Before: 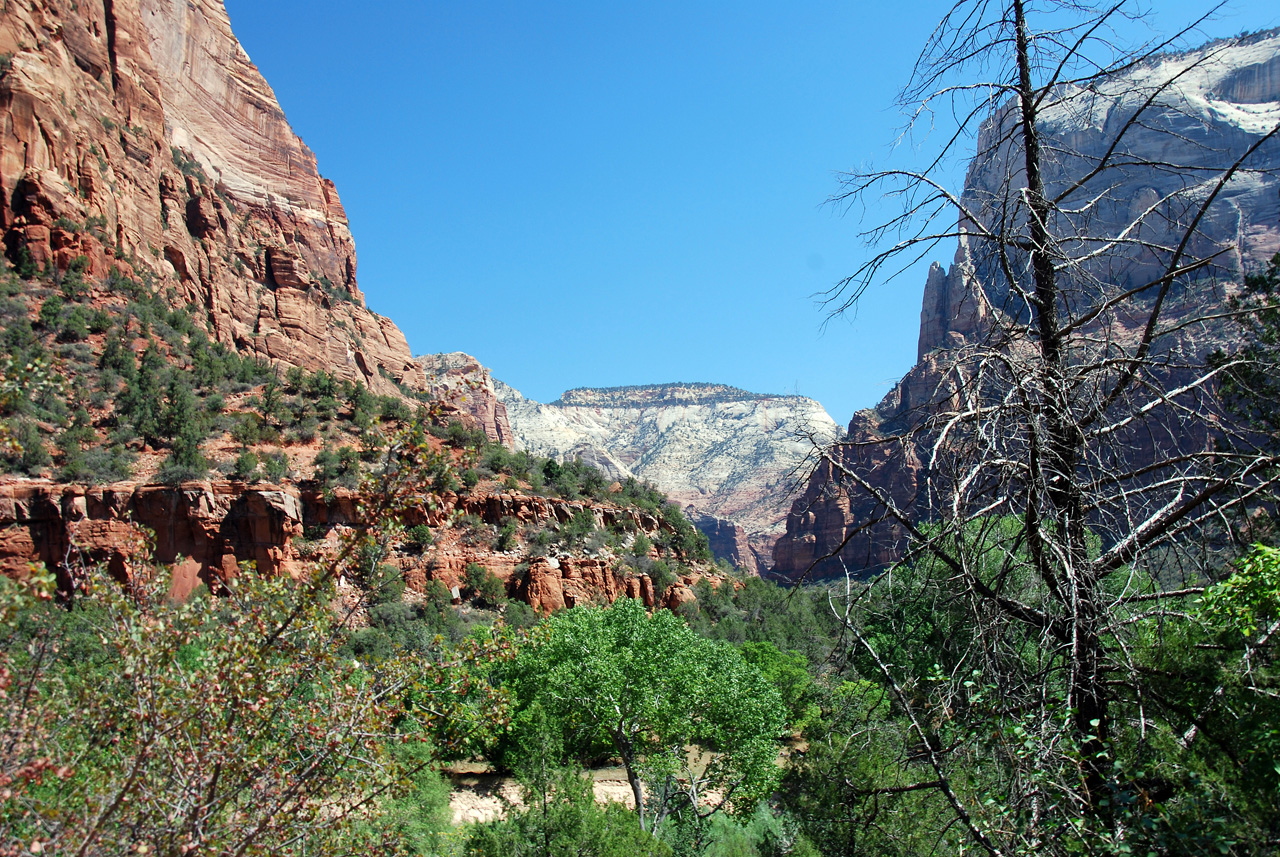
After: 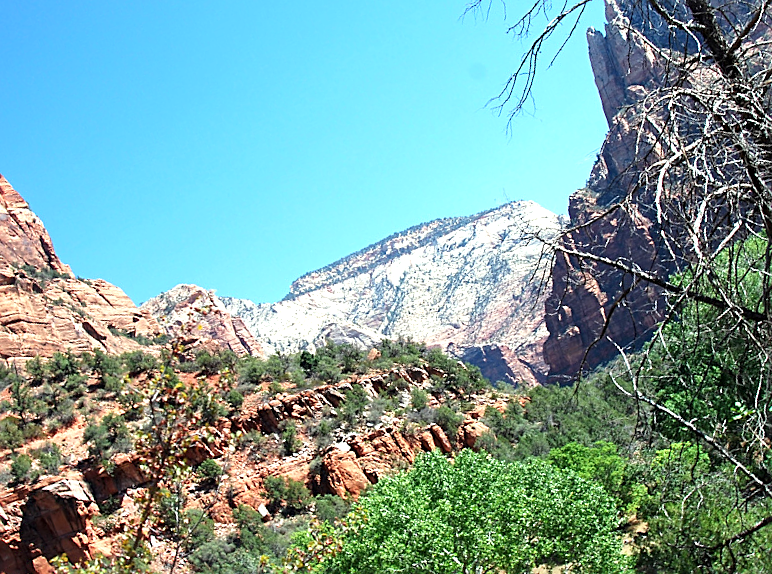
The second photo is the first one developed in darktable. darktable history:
sharpen: on, module defaults
exposure: black level correction 0, exposure 0.687 EV, compensate highlight preservation false
crop and rotate: angle 21.35°, left 6.839%, right 4.111%, bottom 1.134%
